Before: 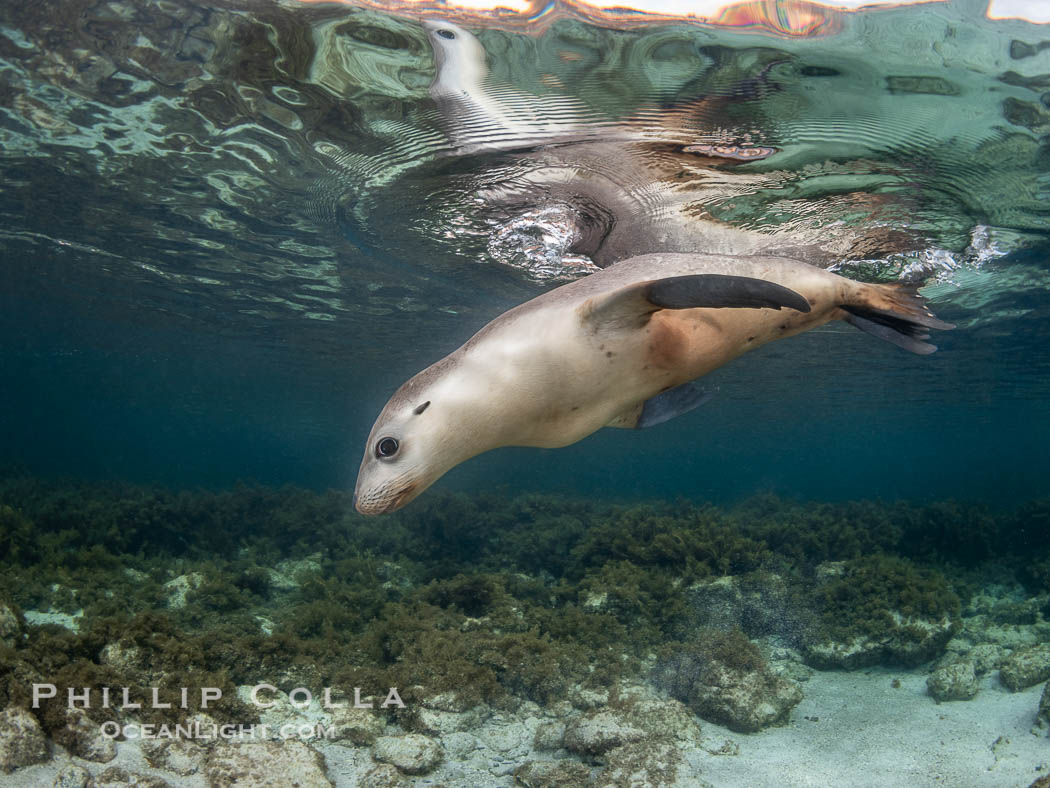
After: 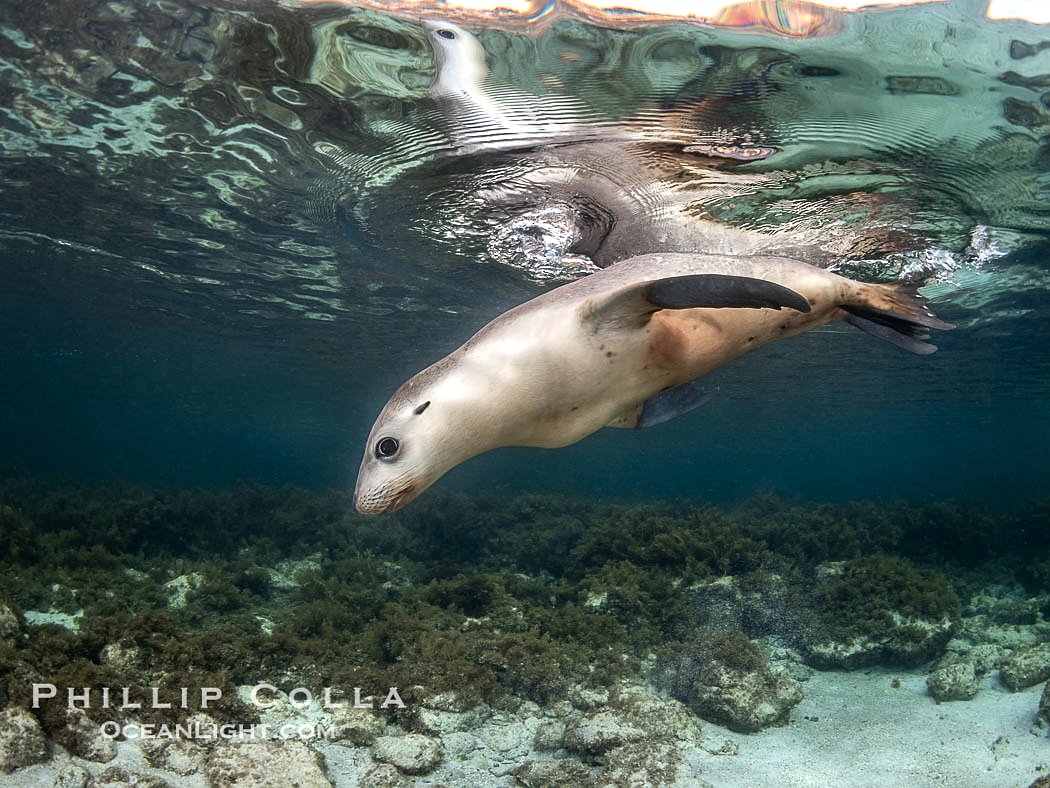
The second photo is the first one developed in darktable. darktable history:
tone equalizer: -8 EV -0.417 EV, -7 EV -0.389 EV, -6 EV -0.333 EV, -5 EV -0.222 EV, -3 EV 0.222 EV, -2 EV 0.333 EV, -1 EV 0.389 EV, +0 EV 0.417 EV, edges refinement/feathering 500, mask exposure compensation -1.57 EV, preserve details no
sharpen: radius 1, threshold 1
